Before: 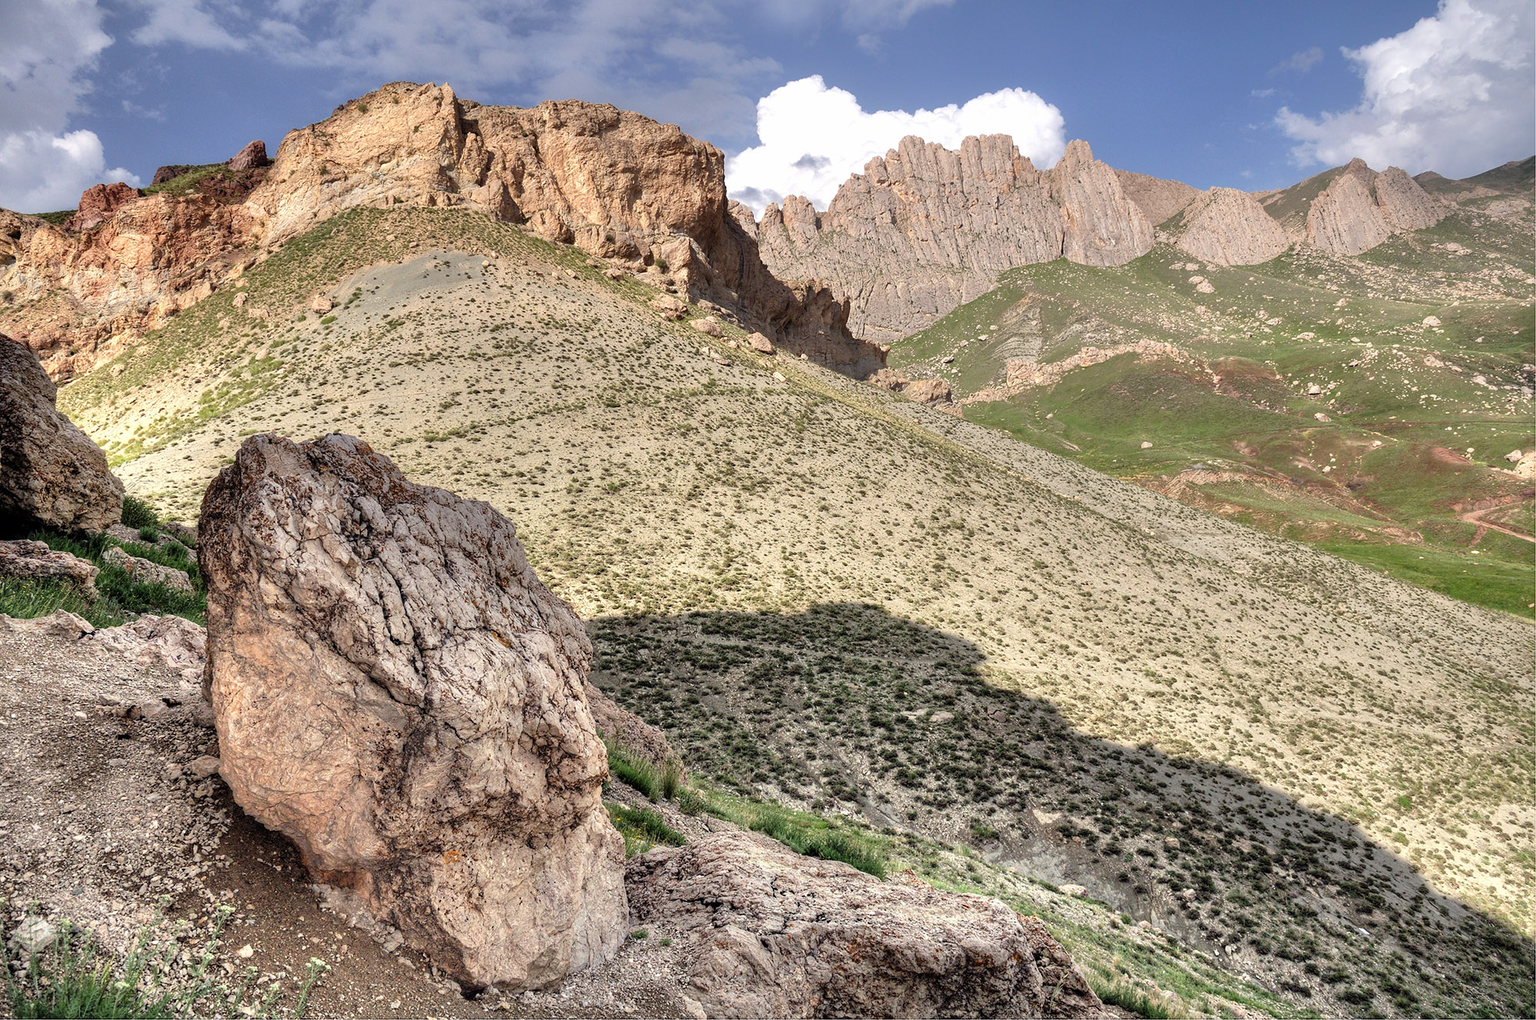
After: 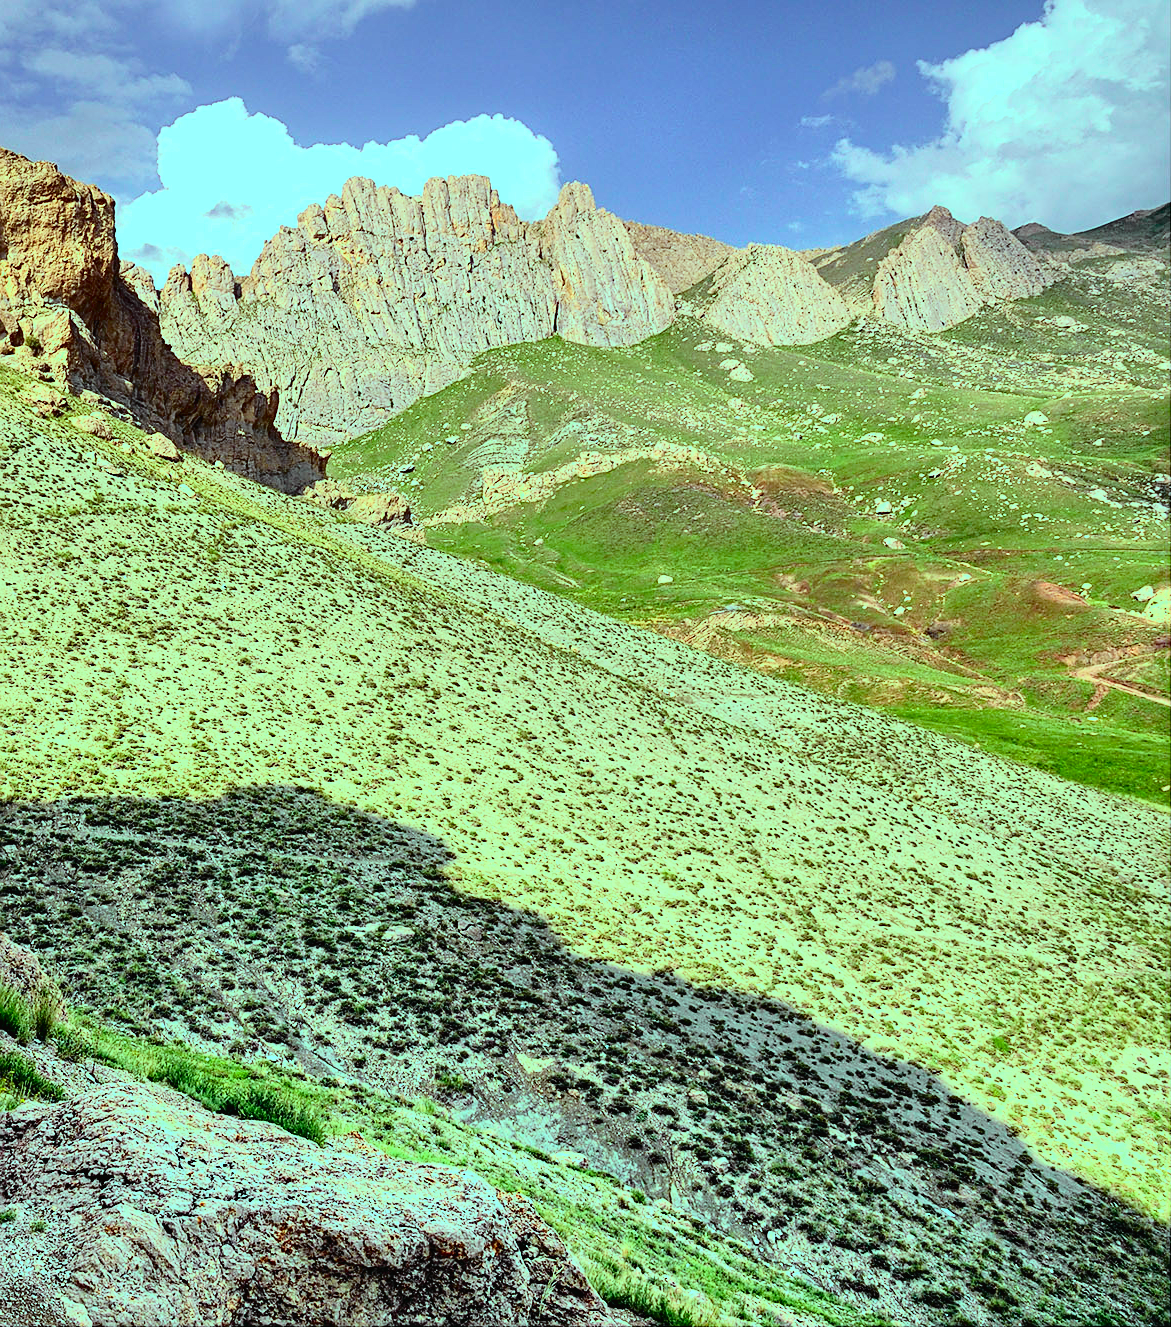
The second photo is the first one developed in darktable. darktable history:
crop: left 41.402%
haze removal: strength 0.29, distance 0.25, compatibility mode true, adaptive false
color balance: mode lift, gamma, gain (sRGB), lift [0.997, 0.979, 1.021, 1.011], gamma [1, 1.084, 0.916, 0.998], gain [1, 0.87, 1.13, 1.101], contrast 4.55%, contrast fulcrum 38.24%, output saturation 104.09%
sharpen: on, module defaults
tone curve: curves: ch0 [(0, 0.014) (0.17, 0.099) (0.392, 0.438) (0.725, 0.828) (0.872, 0.918) (1, 0.981)]; ch1 [(0, 0) (0.402, 0.36) (0.489, 0.491) (0.5, 0.503) (0.515, 0.52) (0.545, 0.572) (0.615, 0.662) (0.701, 0.725) (1, 1)]; ch2 [(0, 0) (0.42, 0.458) (0.485, 0.499) (0.503, 0.503) (0.531, 0.542) (0.561, 0.594) (0.644, 0.694) (0.717, 0.753) (1, 0.991)], color space Lab, independent channels
color balance rgb: perceptual saturation grading › global saturation 25%, global vibrance 20%
